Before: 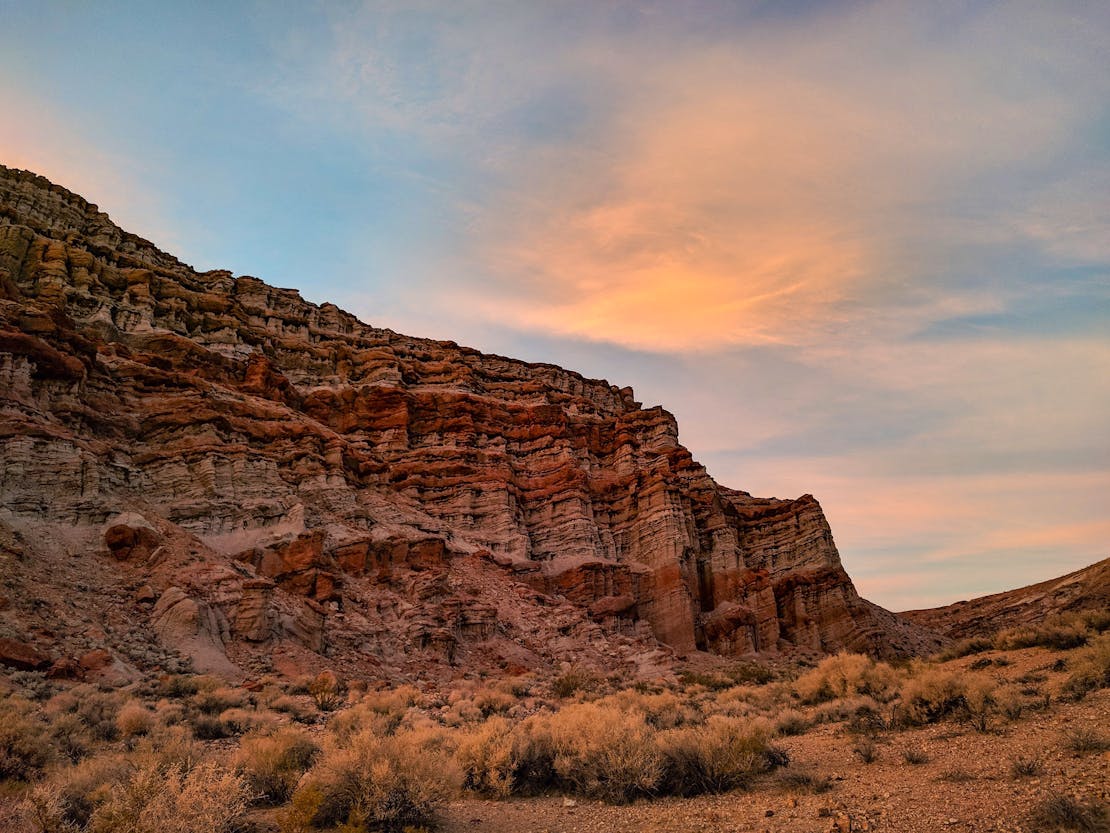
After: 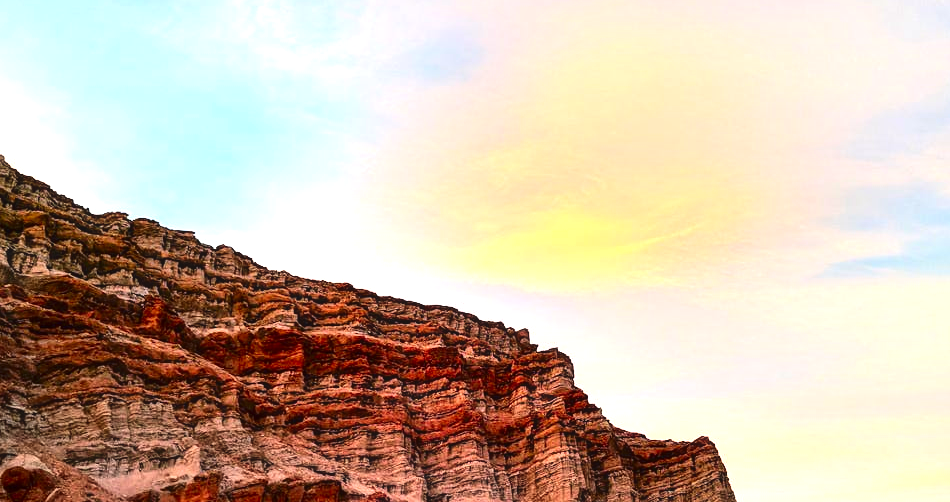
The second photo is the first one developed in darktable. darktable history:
exposure: black level correction 0, exposure 1.288 EV, compensate highlight preservation false
haze removal: strength -0.098, compatibility mode true, adaptive false
crop and rotate: left 9.437%, top 7.191%, right 4.929%, bottom 32.437%
contrast brightness saturation: contrast 0.211, brightness -0.106, saturation 0.209
